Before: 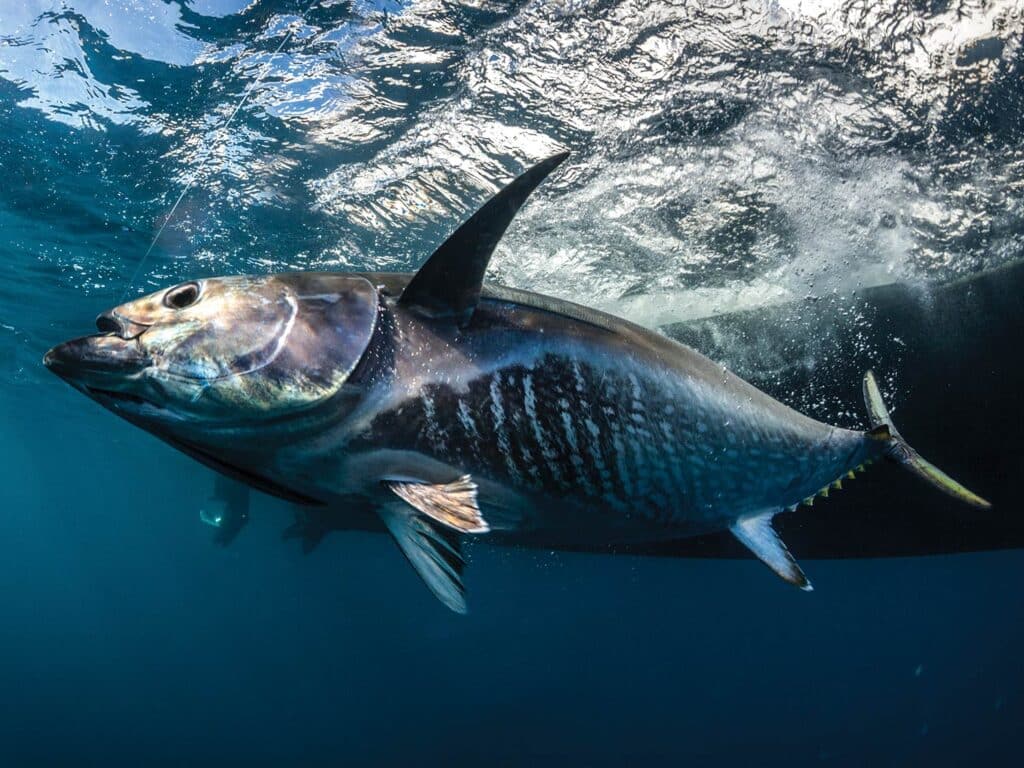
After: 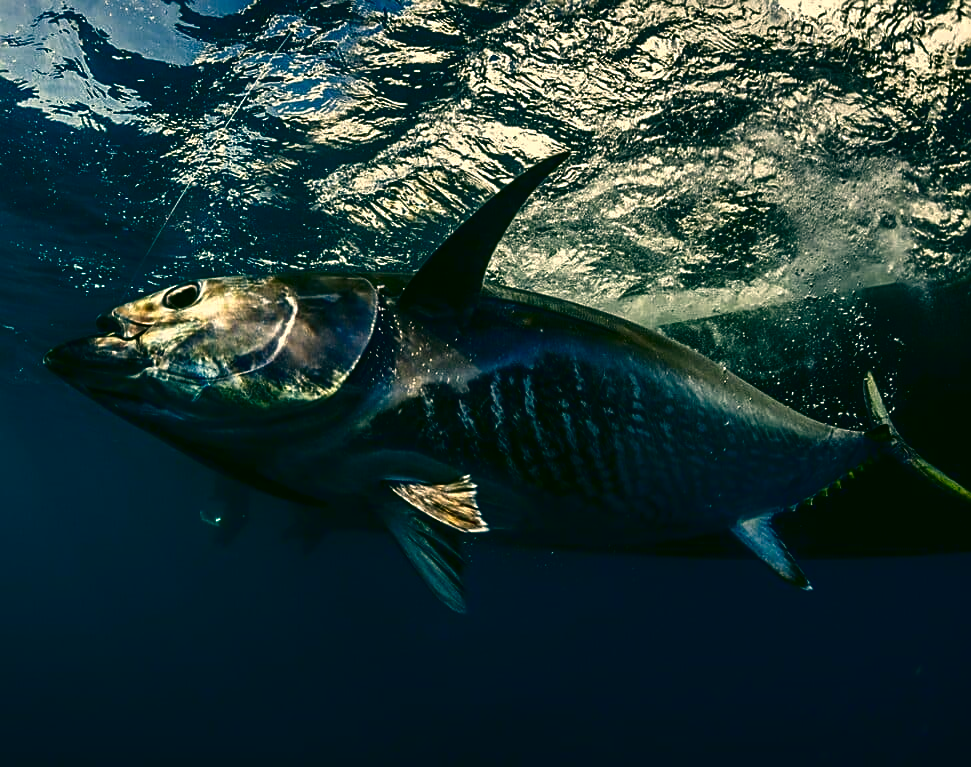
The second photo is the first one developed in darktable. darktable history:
crop and rotate: right 5.167%
sharpen: on, module defaults
contrast brightness saturation: contrast 0.09, brightness -0.59, saturation 0.17
color correction: highlights a* 5.3, highlights b* 24.26, shadows a* -15.58, shadows b* 4.02
